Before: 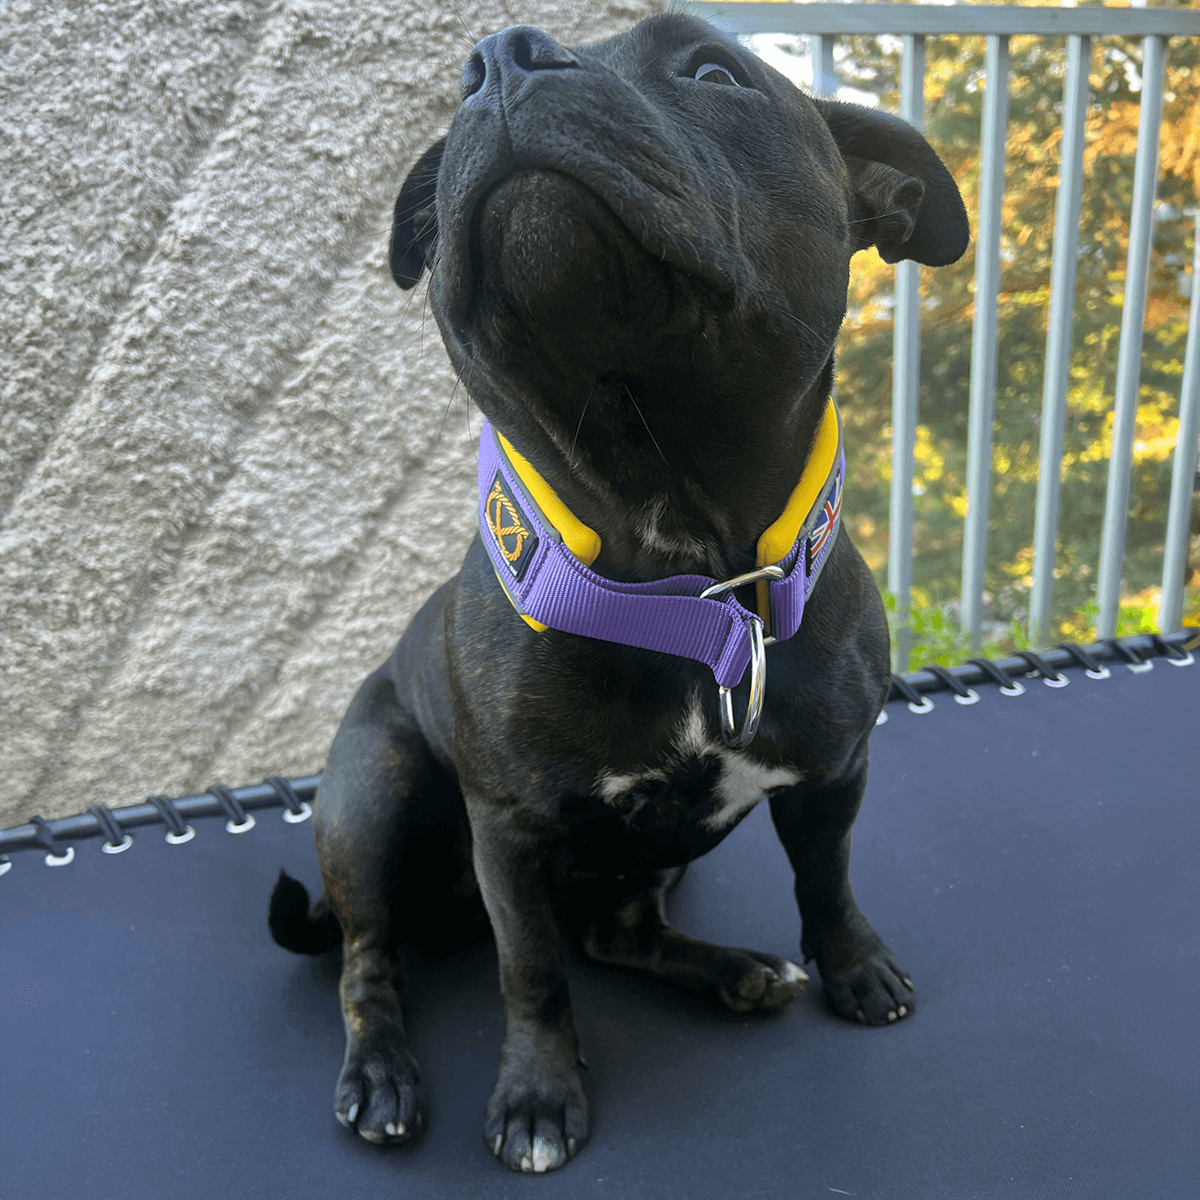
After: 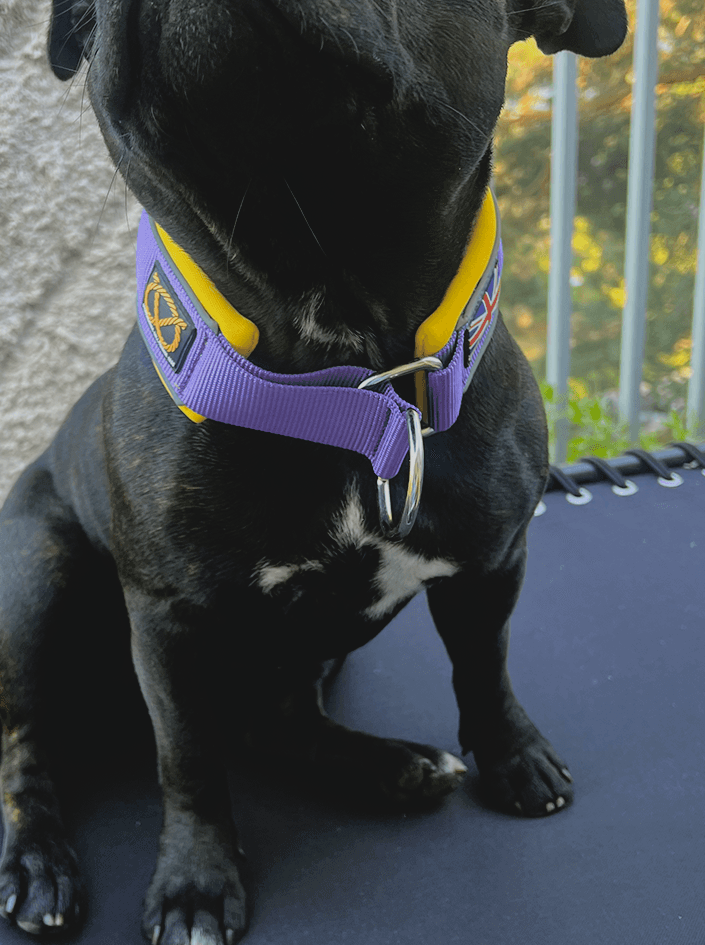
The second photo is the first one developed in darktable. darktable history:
filmic rgb: black relative exposure -5.68 EV, white relative exposure 3.4 EV, hardness 3.66, color science v6 (2022)
contrast brightness saturation: contrast -0.129
crop and rotate: left 28.539%, top 17.442%, right 12.675%, bottom 3.756%
